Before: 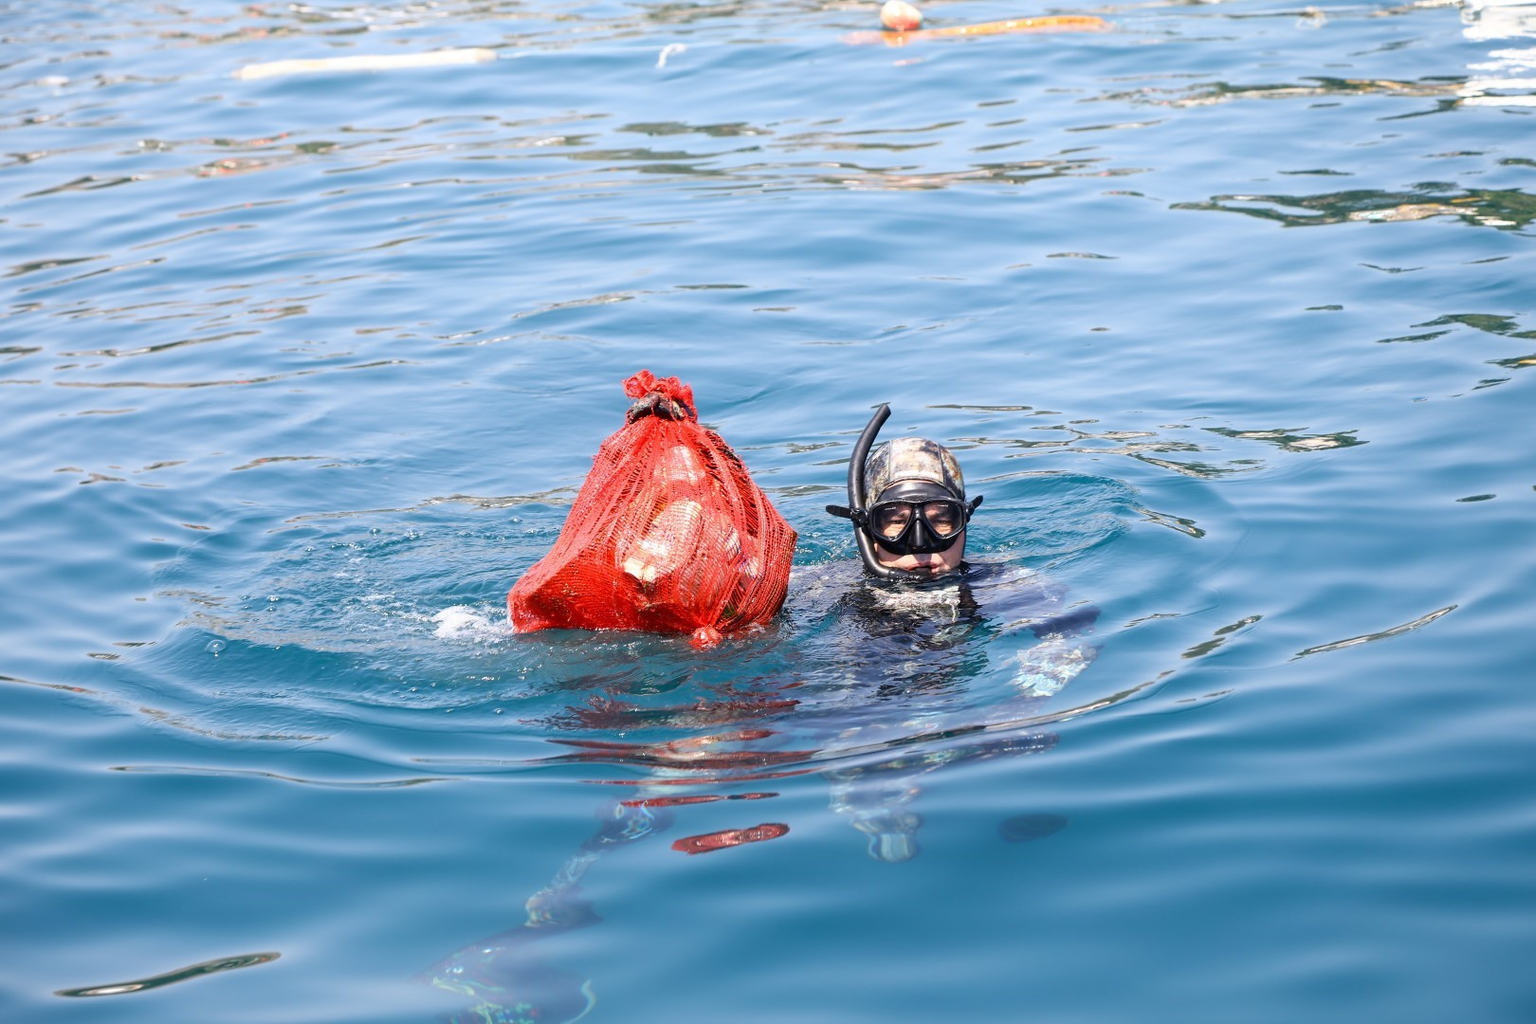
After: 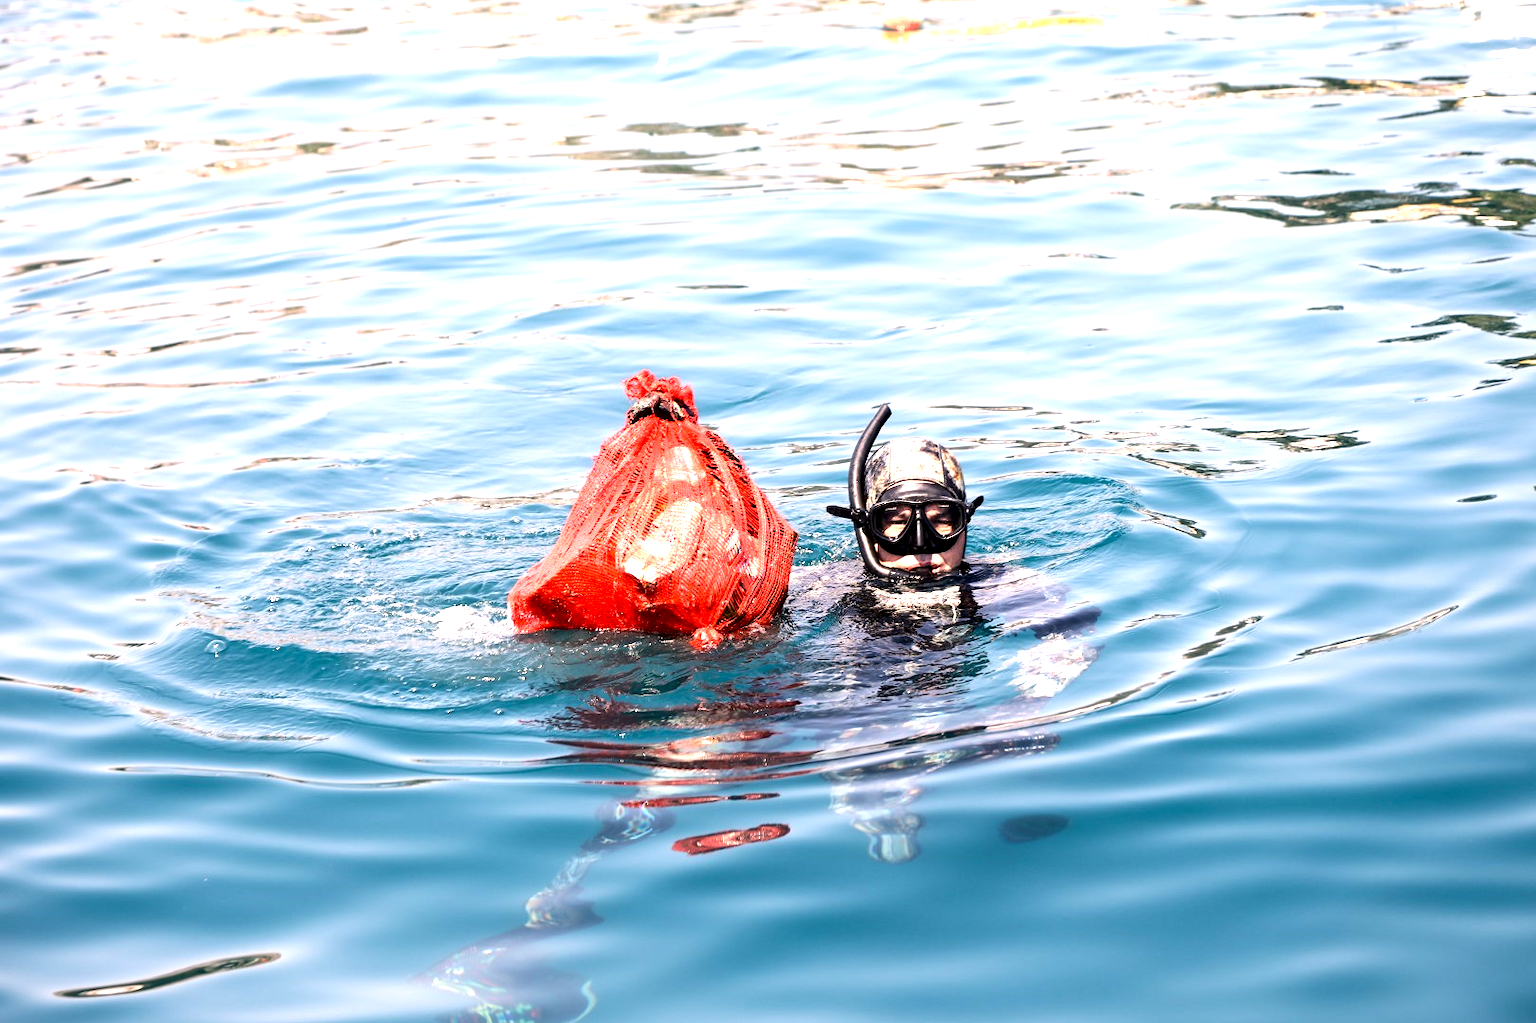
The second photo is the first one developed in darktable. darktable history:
tone equalizer: -8 EV -1.08 EV, -7 EV -1.01 EV, -6 EV -0.867 EV, -5 EV -0.578 EV, -3 EV 0.578 EV, -2 EV 0.867 EV, -1 EV 1.01 EV, +0 EV 1.08 EV, edges refinement/feathering 500, mask exposure compensation -1.57 EV, preserve details no
white balance: red 1.127, blue 0.943
exposure: black level correction 0.011, compensate highlight preservation false
